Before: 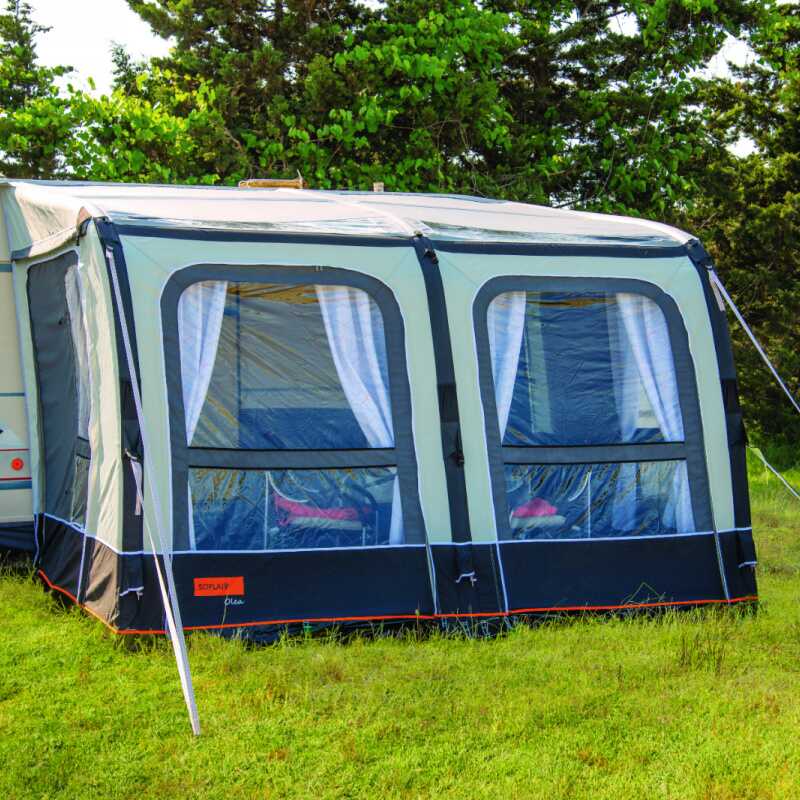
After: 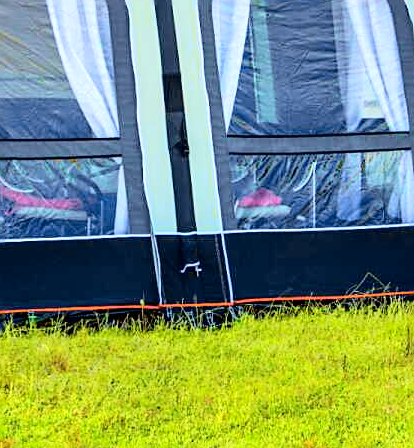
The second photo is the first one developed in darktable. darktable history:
exposure: exposure 0.6 EV, compensate highlight preservation false
crop: left 34.479%, top 38.822%, right 13.718%, bottom 5.172%
tone curve: curves: ch0 [(0.017, 0) (0.122, 0.046) (0.295, 0.297) (0.449, 0.505) (0.559, 0.629) (0.729, 0.796) (0.879, 0.898) (1, 0.97)]; ch1 [(0, 0) (0.393, 0.4) (0.447, 0.447) (0.485, 0.497) (0.522, 0.503) (0.539, 0.52) (0.606, 0.6) (0.696, 0.679) (1, 1)]; ch2 [(0, 0) (0.369, 0.388) (0.449, 0.431) (0.499, 0.501) (0.516, 0.536) (0.604, 0.599) (0.741, 0.763) (1, 1)], color space Lab, independent channels, preserve colors none
sharpen: on, module defaults
